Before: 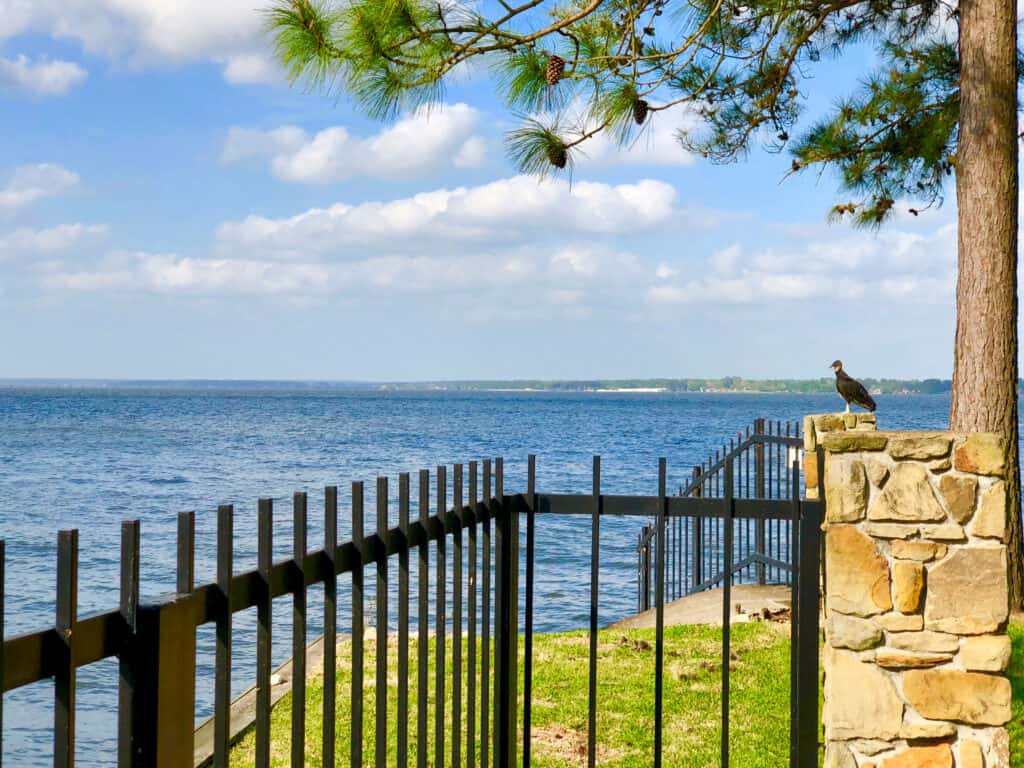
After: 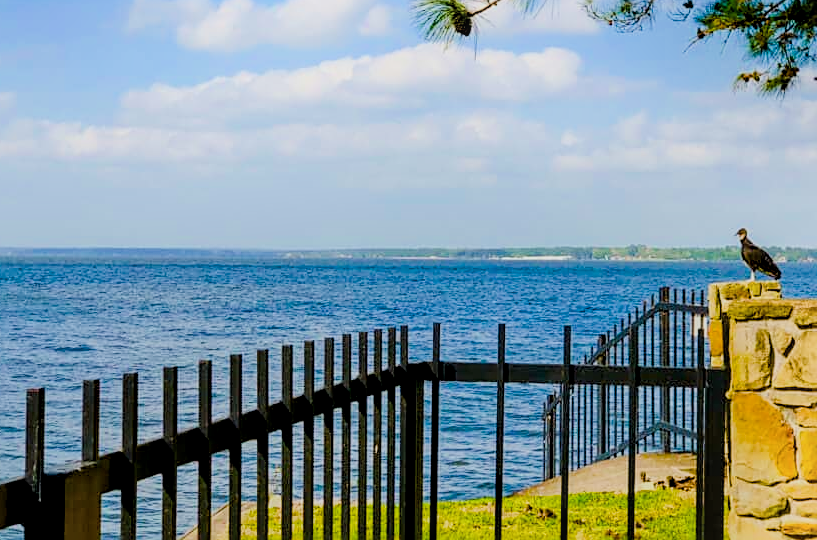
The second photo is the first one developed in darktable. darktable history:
shadows and highlights: highlights 72.23, soften with gaussian
exposure: black level correction 0.001, compensate highlight preservation false
crop: left 9.359%, top 17.271%, right 10.848%, bottom 12.301%
sharpen: on, module defaults
filmic rgb: black relative exposure -9.3 EV, white relative exposure 6.83 EV, hardness 3.08, contrast 1.062
color balance rgb: shadows lift › hue 87.28°, perceptual saturation grading › global saturation 39.892%, global vibrance 20%
local contrast: detail 130%
